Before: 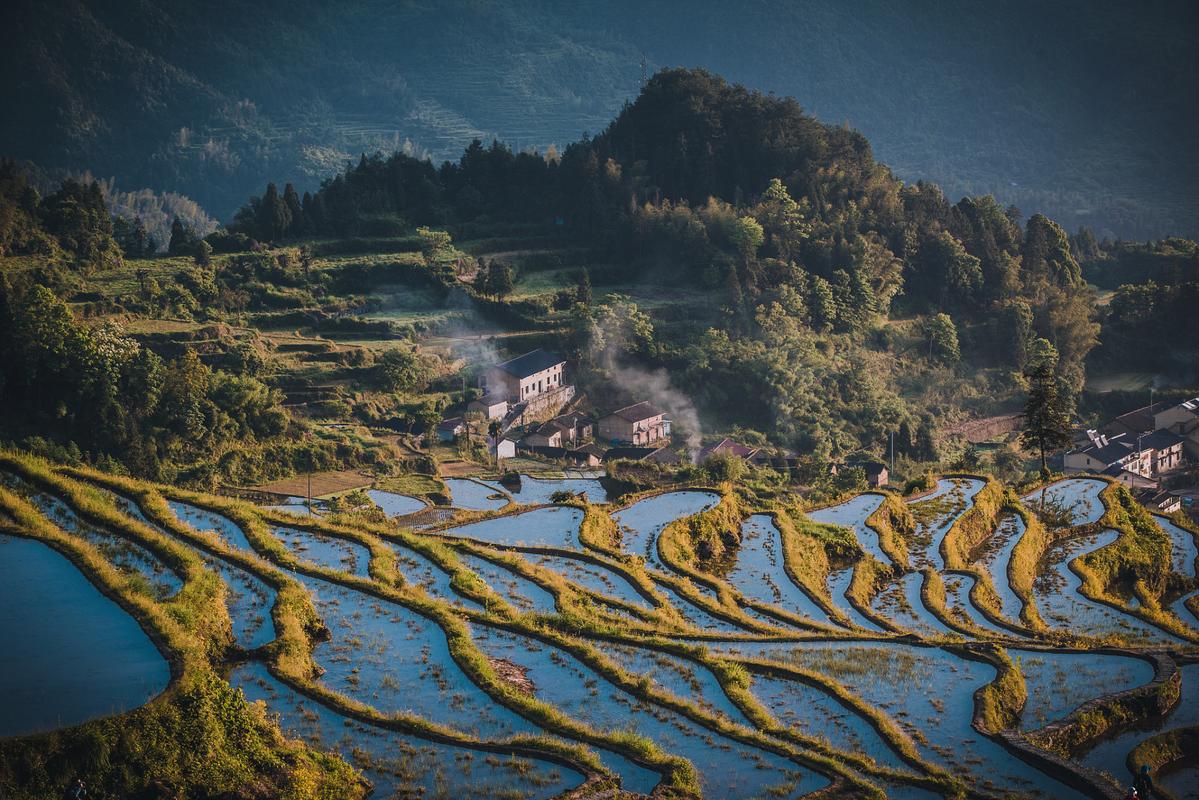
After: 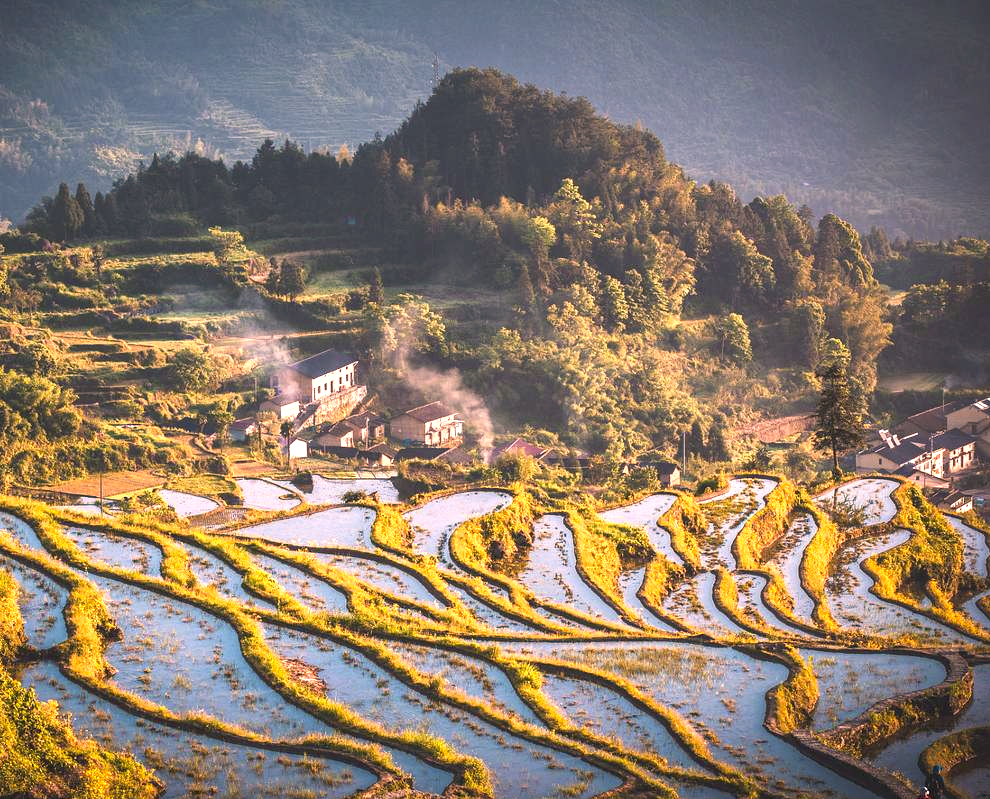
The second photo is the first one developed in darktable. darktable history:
exposure: black level correction 0, exposure 1.447 EV, compensate exposure bias true, compensate highlight preservation false
color correction: highlights a* 17.58, highlights b* 18.94
crop: left 17.396%, bottom 0.021%
